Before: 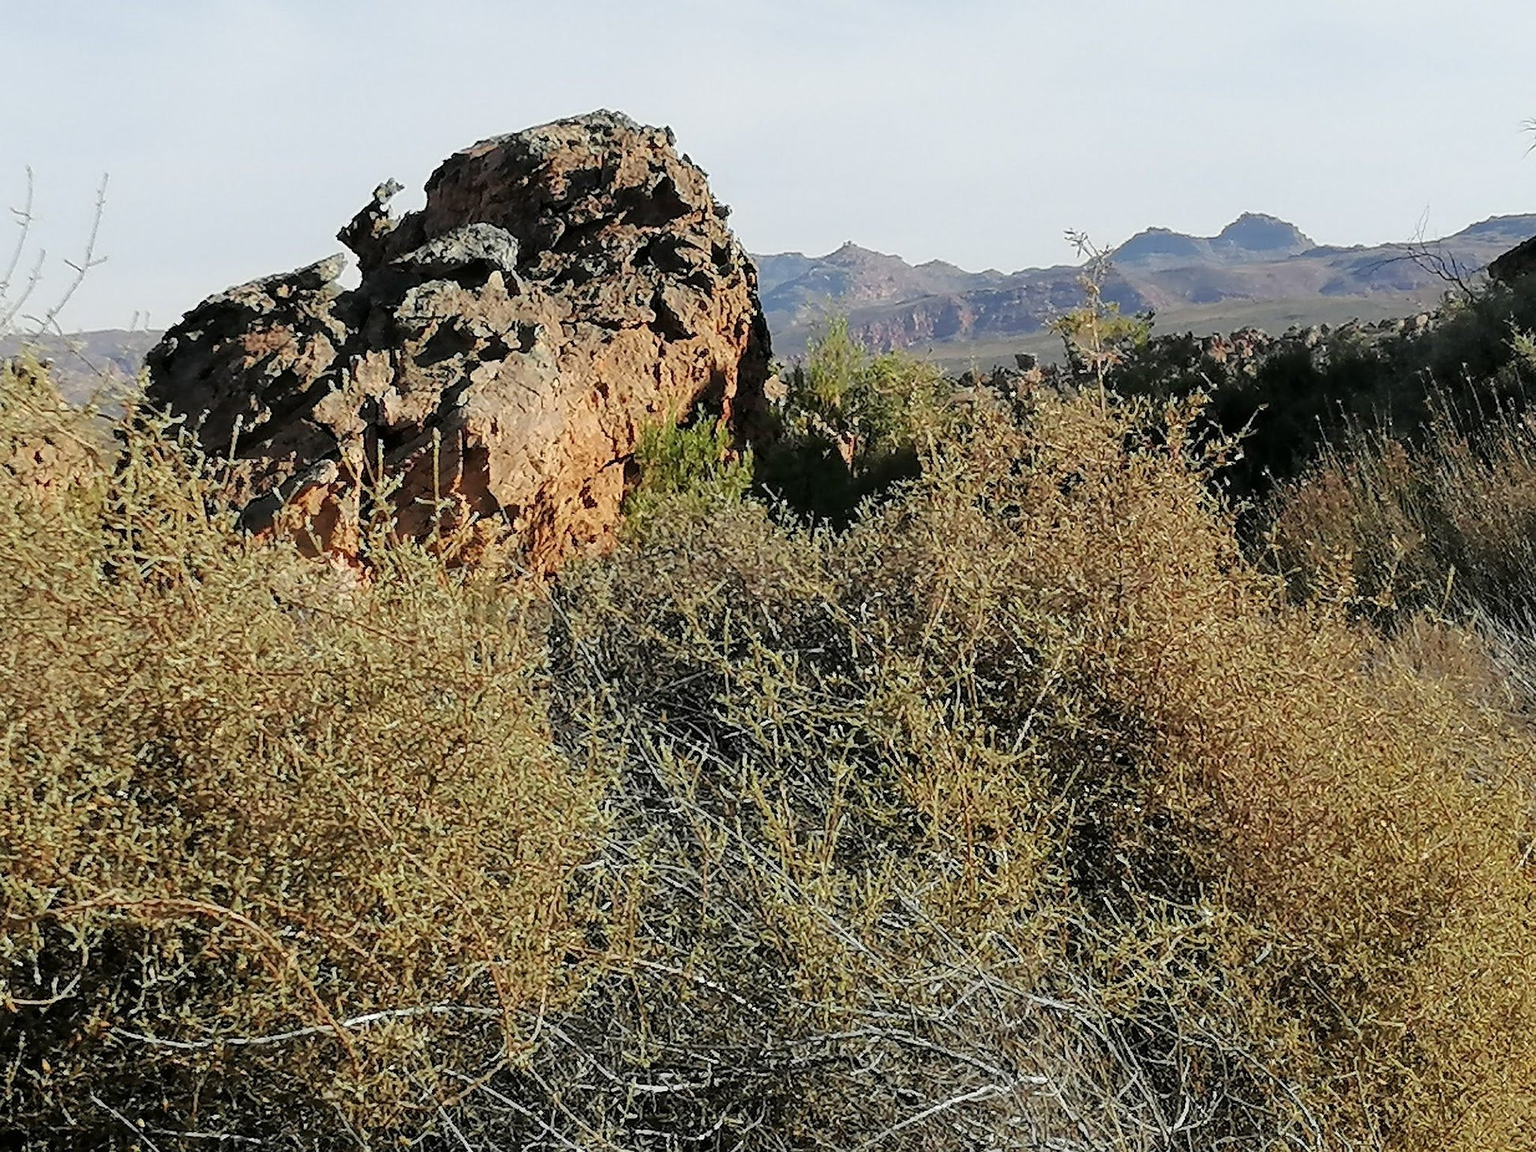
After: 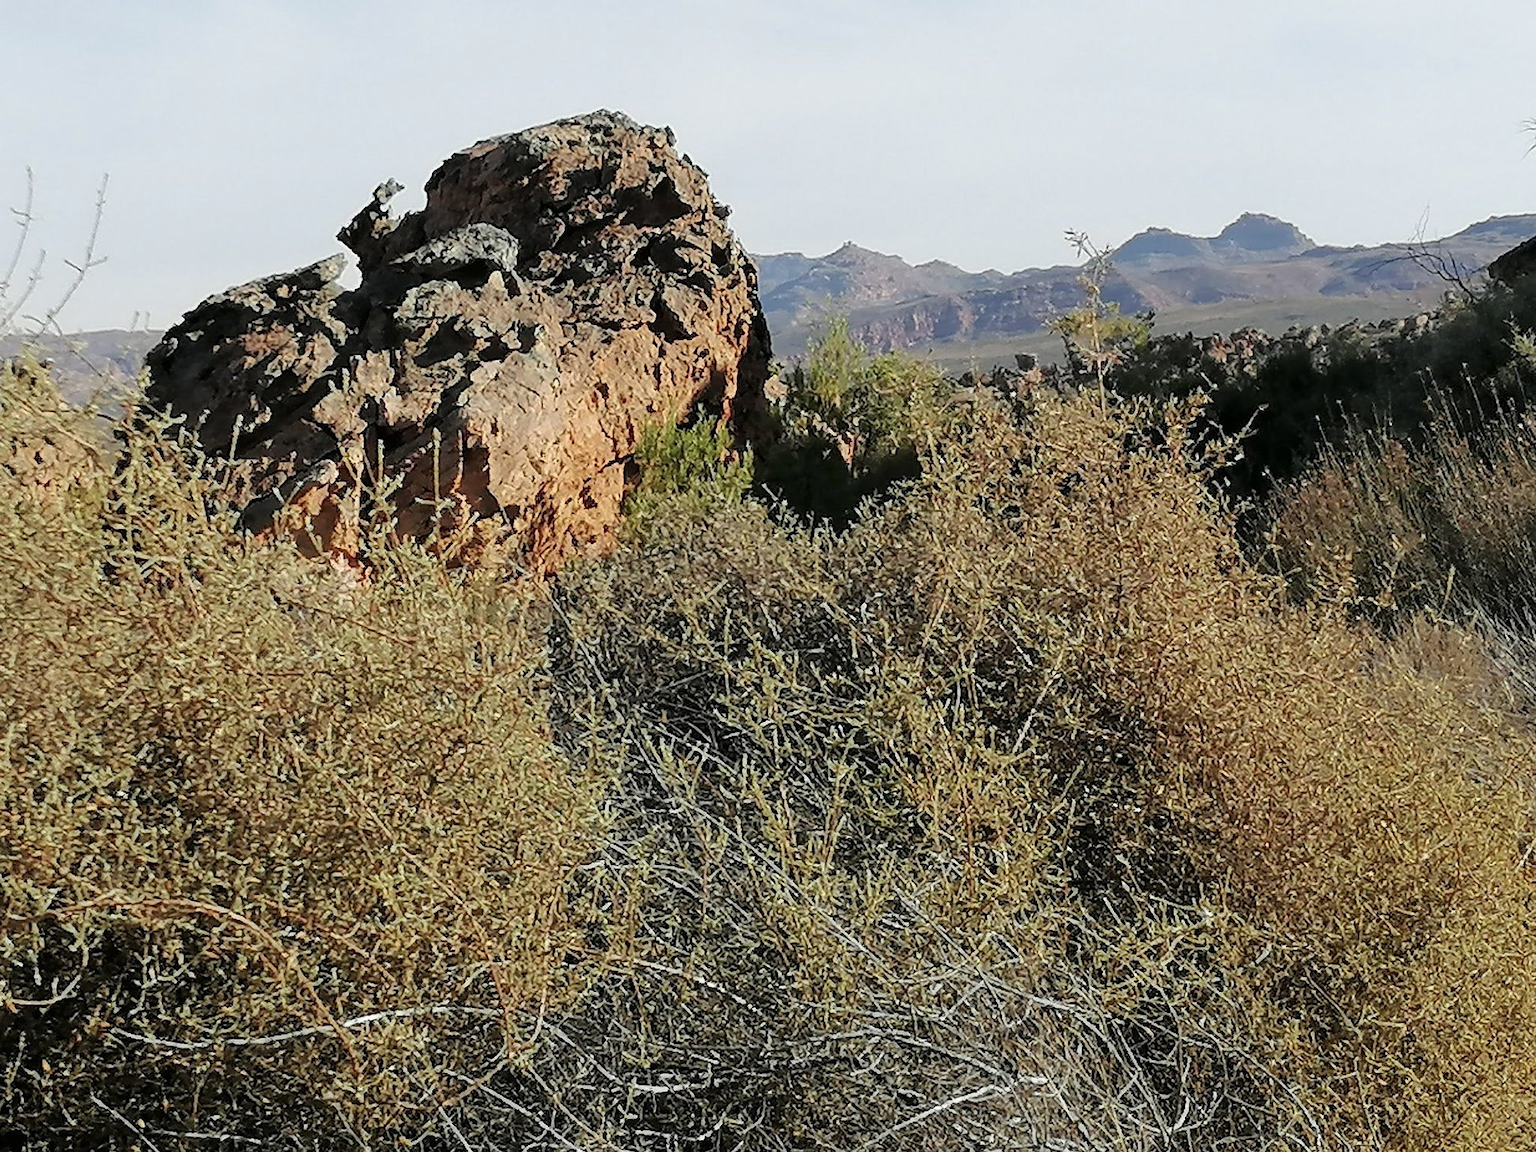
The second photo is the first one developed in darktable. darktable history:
contrast brightness saturation: saturation -0.069
